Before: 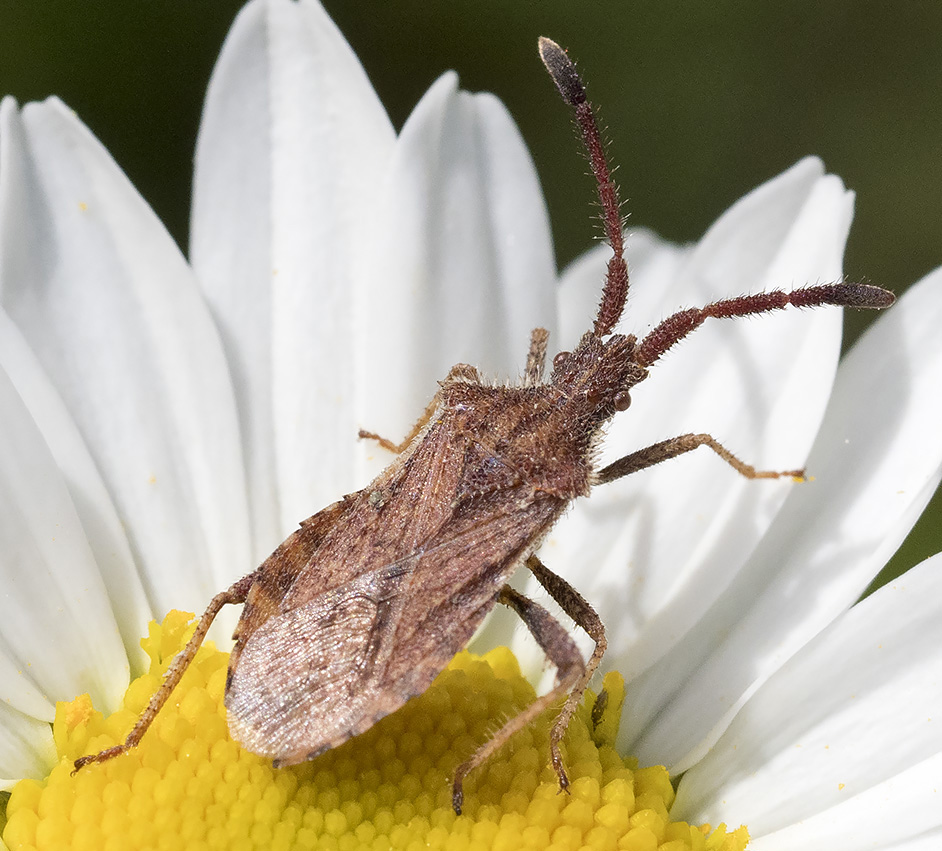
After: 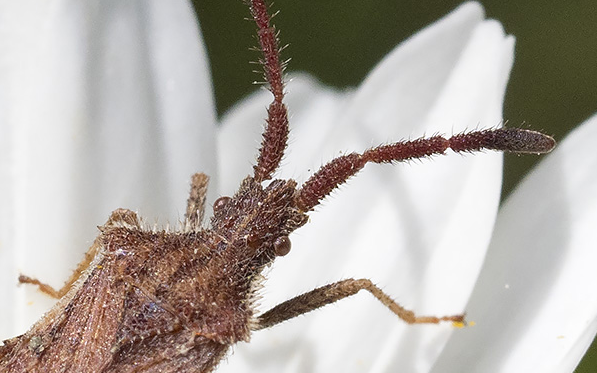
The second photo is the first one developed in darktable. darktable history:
exposure: compensate exposure bias true, compensate highlight preservation false
crop: left 36.143%, top 18.232%, right 0.461%, bottom 37.898%
tone equalizer: on, module defaults
